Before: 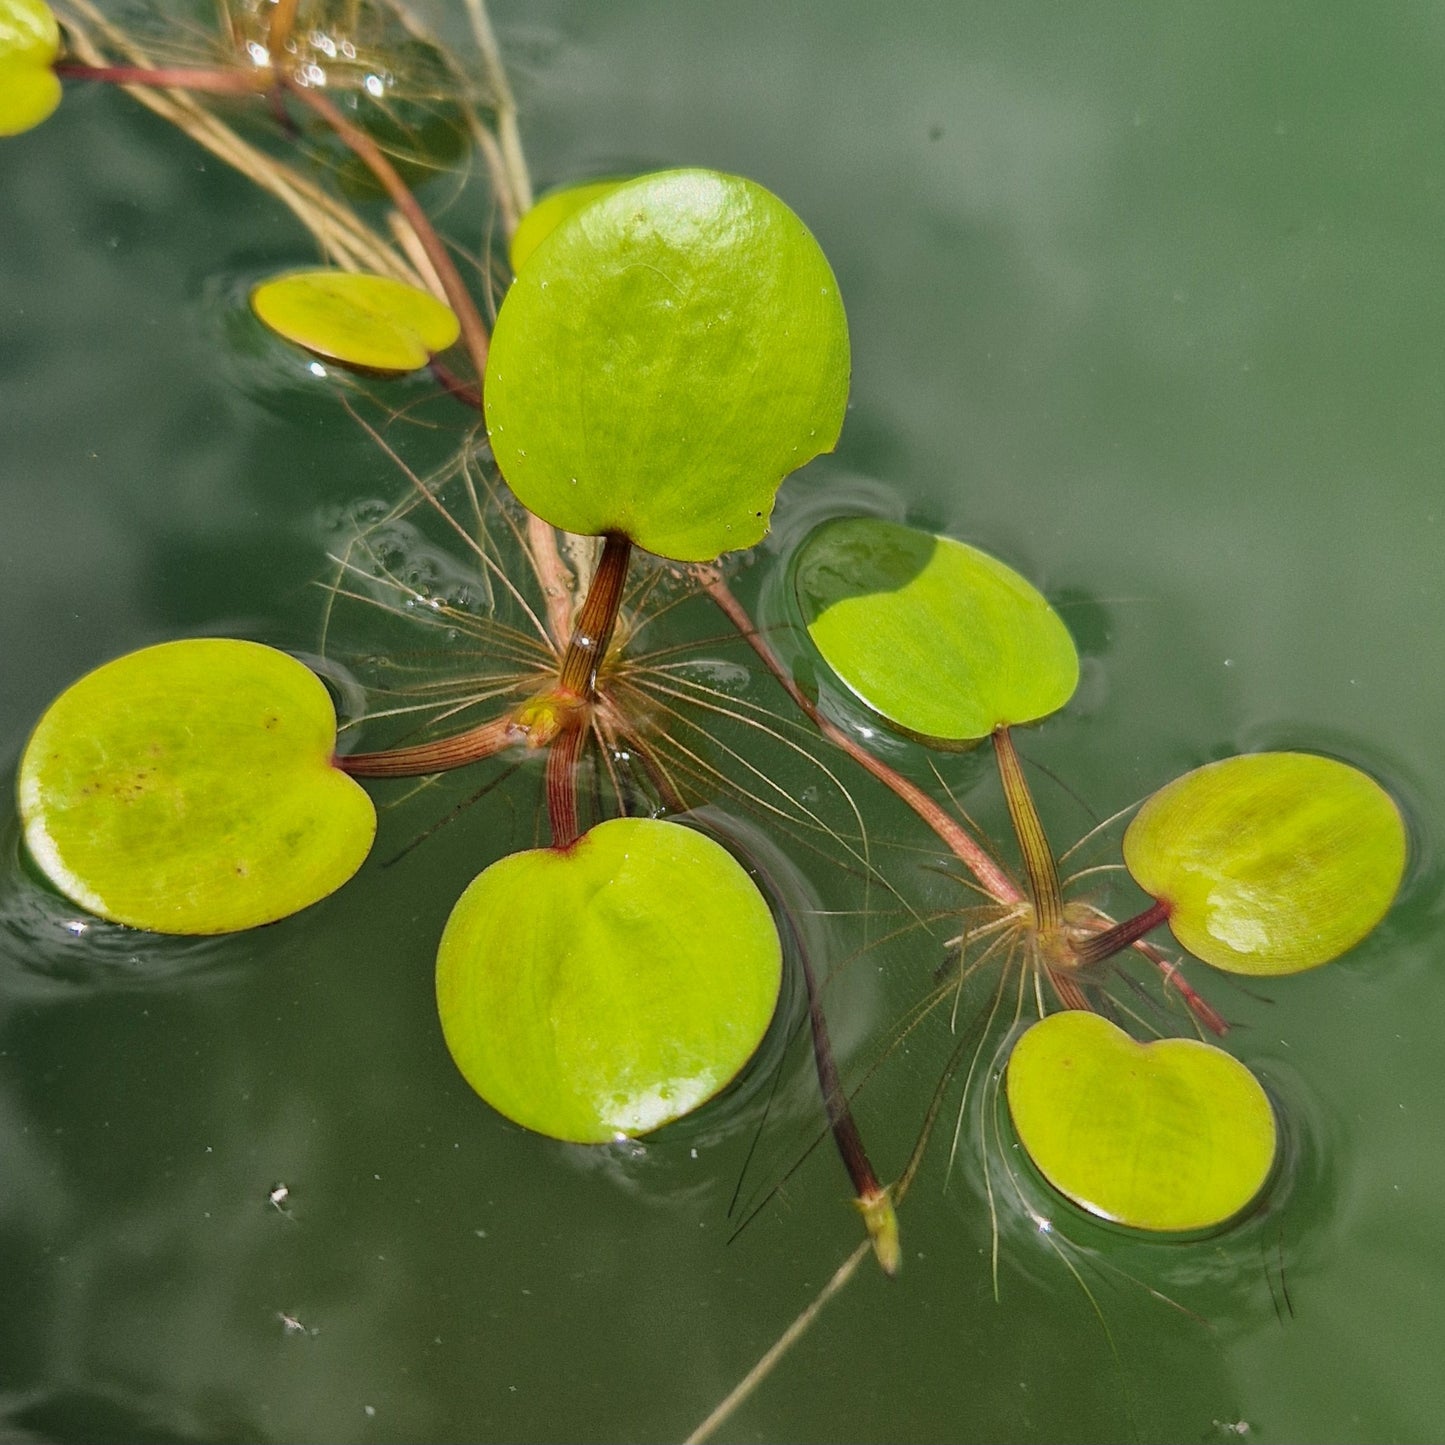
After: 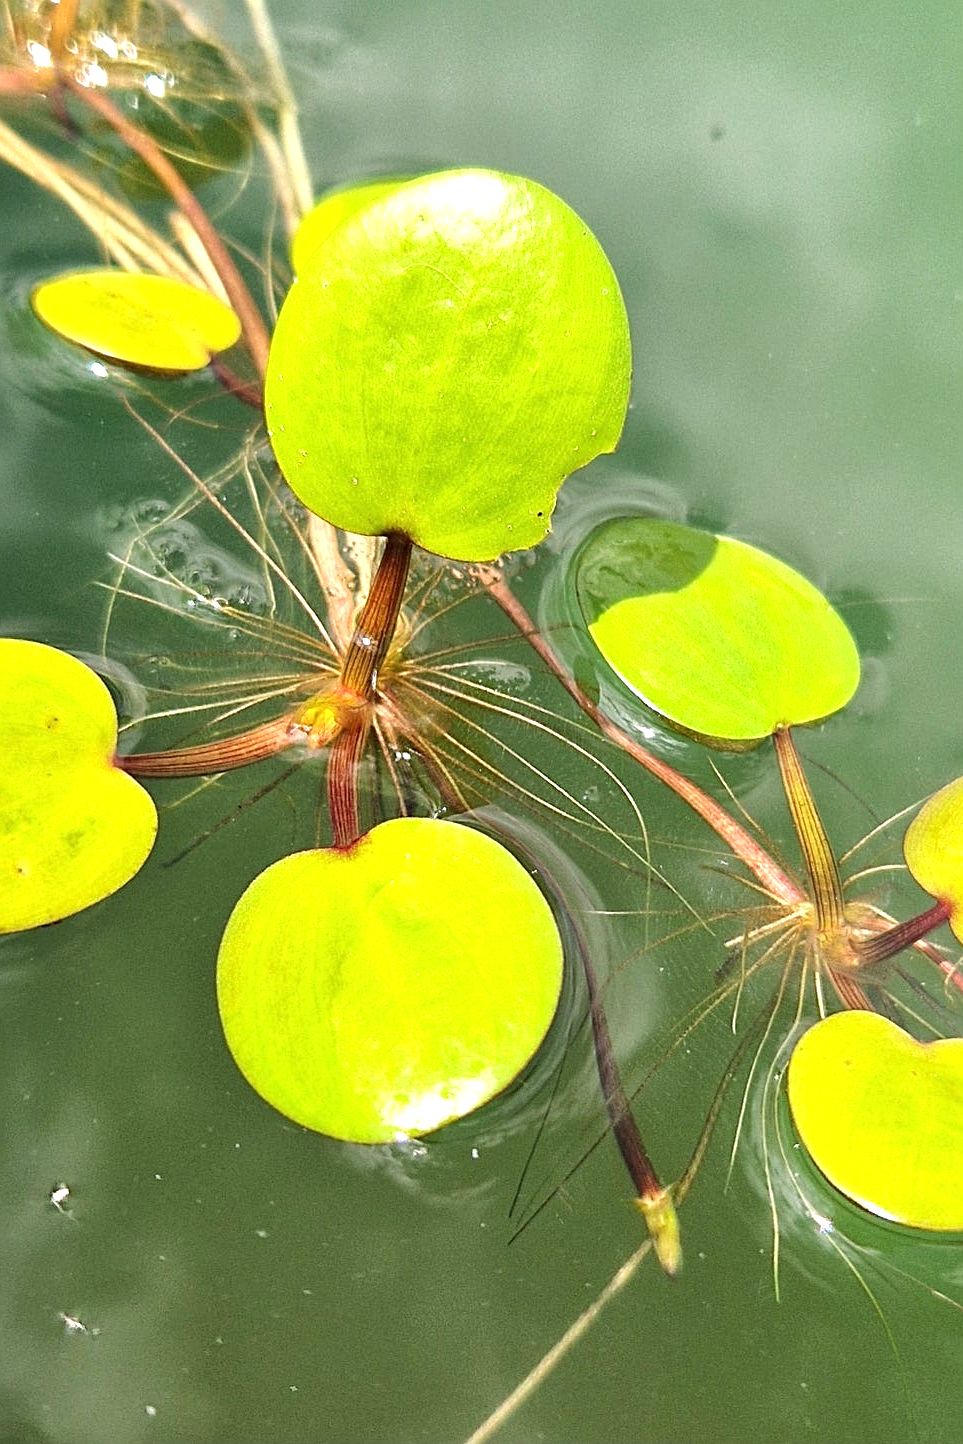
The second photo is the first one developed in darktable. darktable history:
sharpen: radius 2.215, amount 0.386, threshold 0.139
exposure: black level correction 0, exposure 1.102 EV, compensate highlight preservation false
crop and rotate: left 15.158%, right 18.148%
